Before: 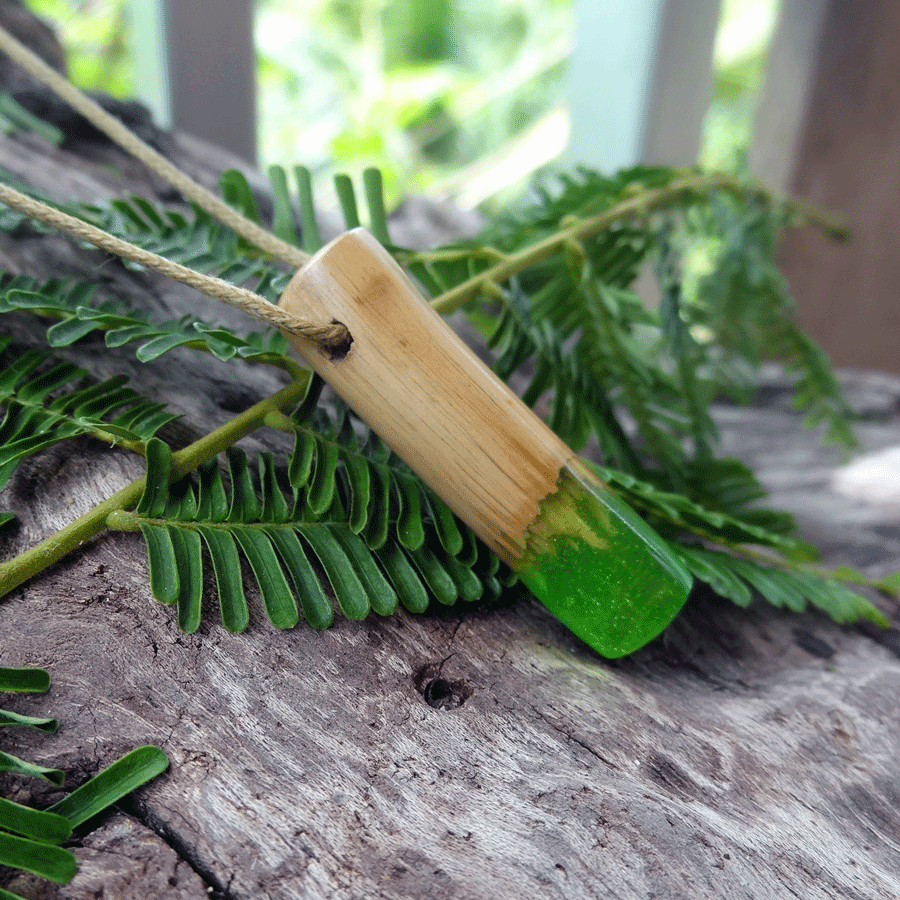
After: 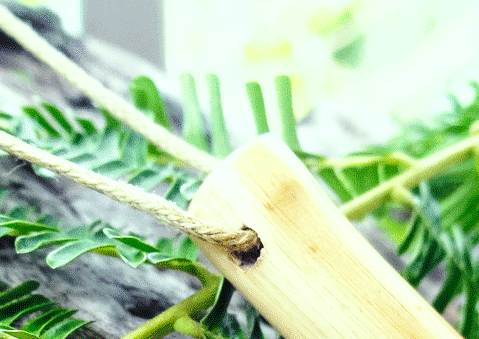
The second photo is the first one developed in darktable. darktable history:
color zones: mix -122.41%
exposure: black level correction 0, exposure 1 EV, compensate highlight preservation false
crop: left 10.1%, top 10.554%, right 36.571%, bottom 51.703%
local contrast: highlights 102%, shadows 101%, detail 120%, midtone range 0.2
color correction: highlights a* -7.84, highlights b* 3.67
shadows and highlights: radius 329.65, shadows 54.05, highlights -99.92, compress 94.53%, soften with gaussian
base curve: curves: ch0 [(0, 0) (0.028, 0.03) (0.121, 0.232) (0.46, 0.748) (0.859, 0.968) (1, 1)], preserve colors none
